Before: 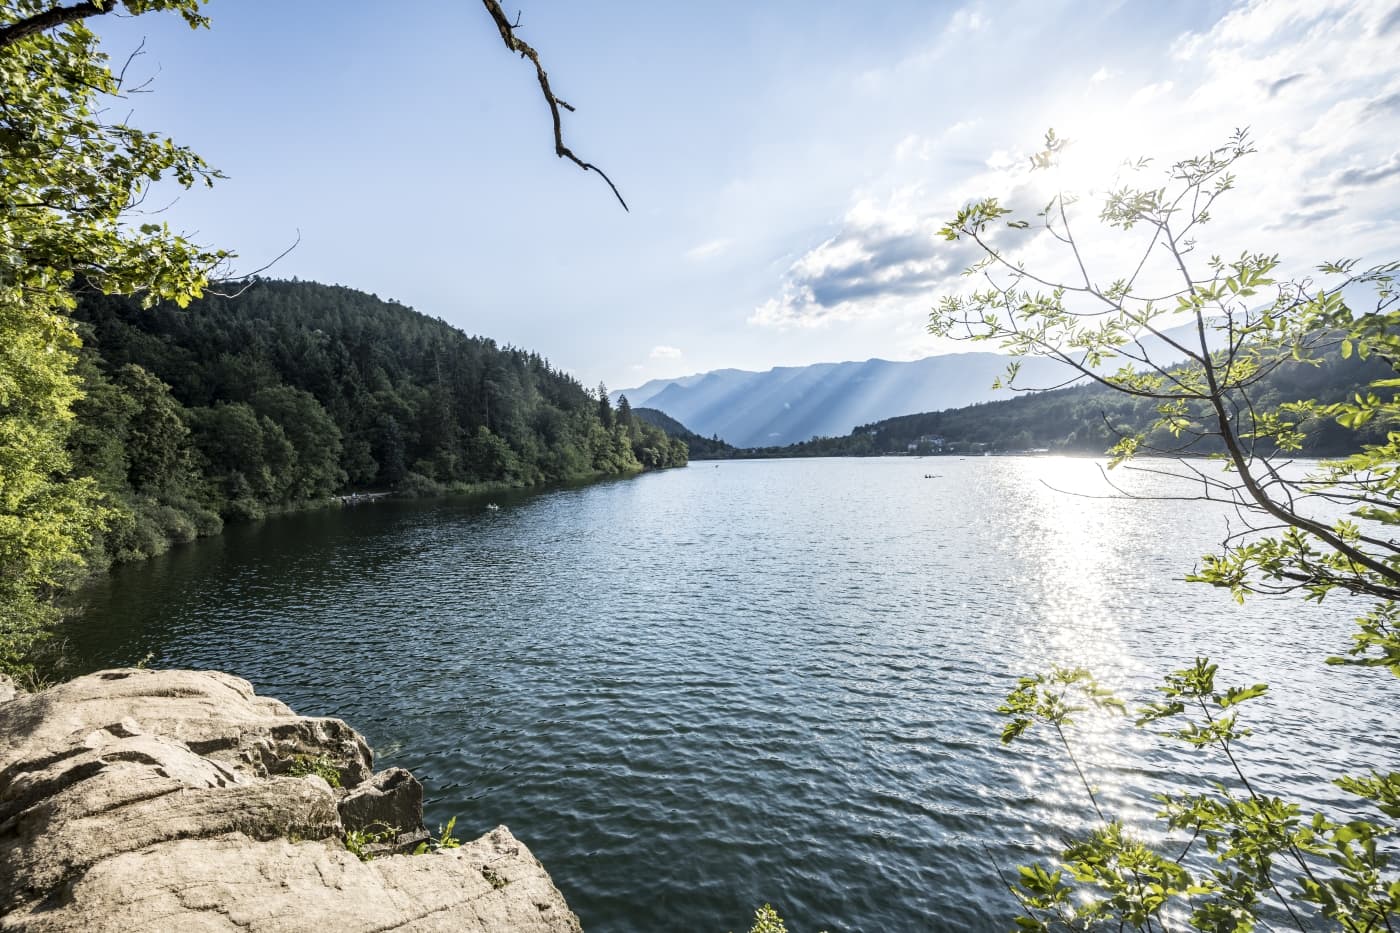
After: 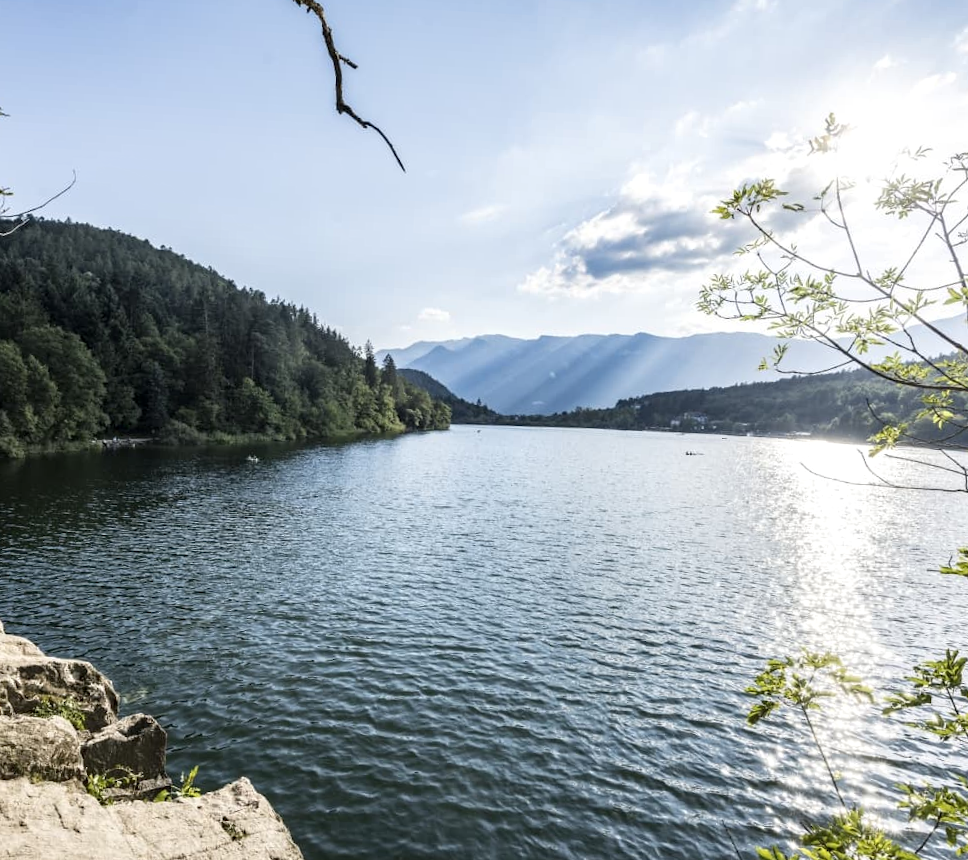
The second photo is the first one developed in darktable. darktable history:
contrast equalizer: octaves 7, y [[0.515 ×6], [0.507 ×6], [0.425 ×6], [0 ×6], [0 ×6]]
crop and rotate: angle -3.27°, left 14.277%, top 0.028%, right 10.766%, bottom 0.028%
